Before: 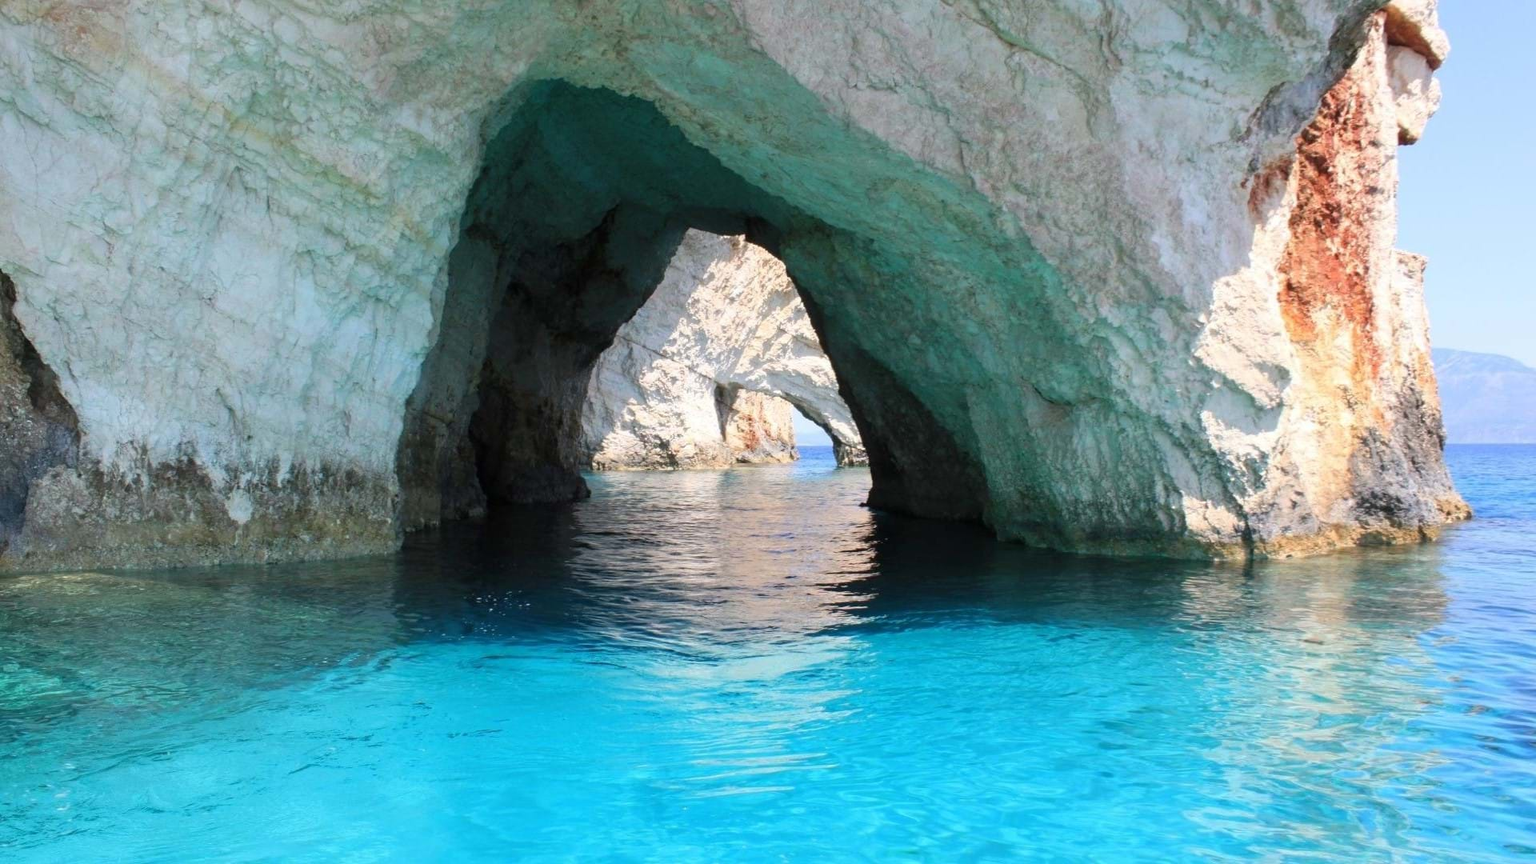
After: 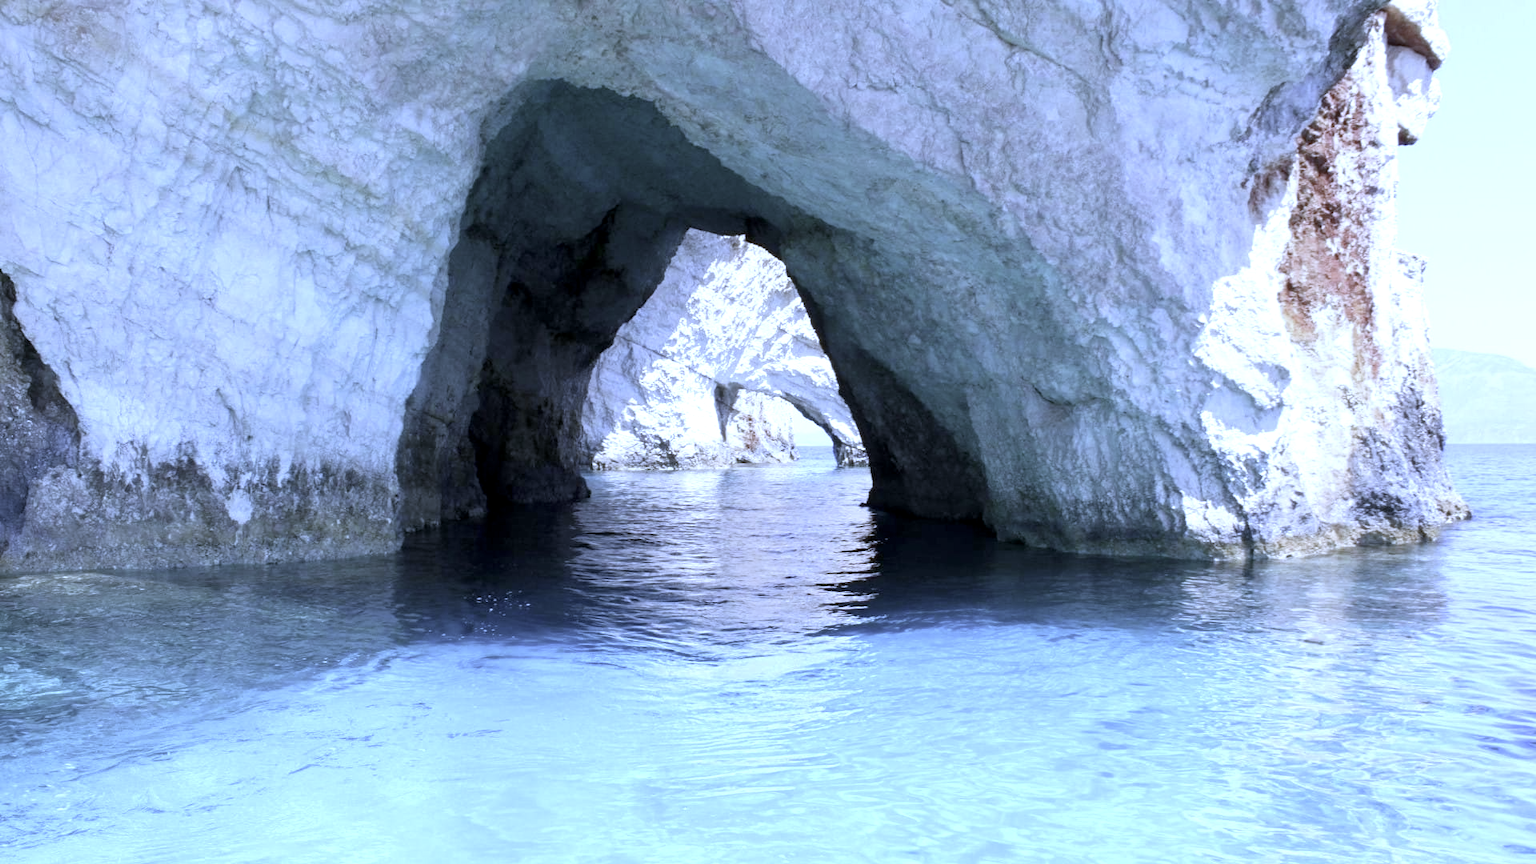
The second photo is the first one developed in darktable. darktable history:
white balance: red 0.766, blue 1.537
color balance rgb: linear chroma grading › global chroma -16.06%, perceptual saturation grading › global saturation -32.85%, global vibrance -23.56%
exposure: black level correction 0.003, exposure 0.383 EV, compensate highlight preservation false
